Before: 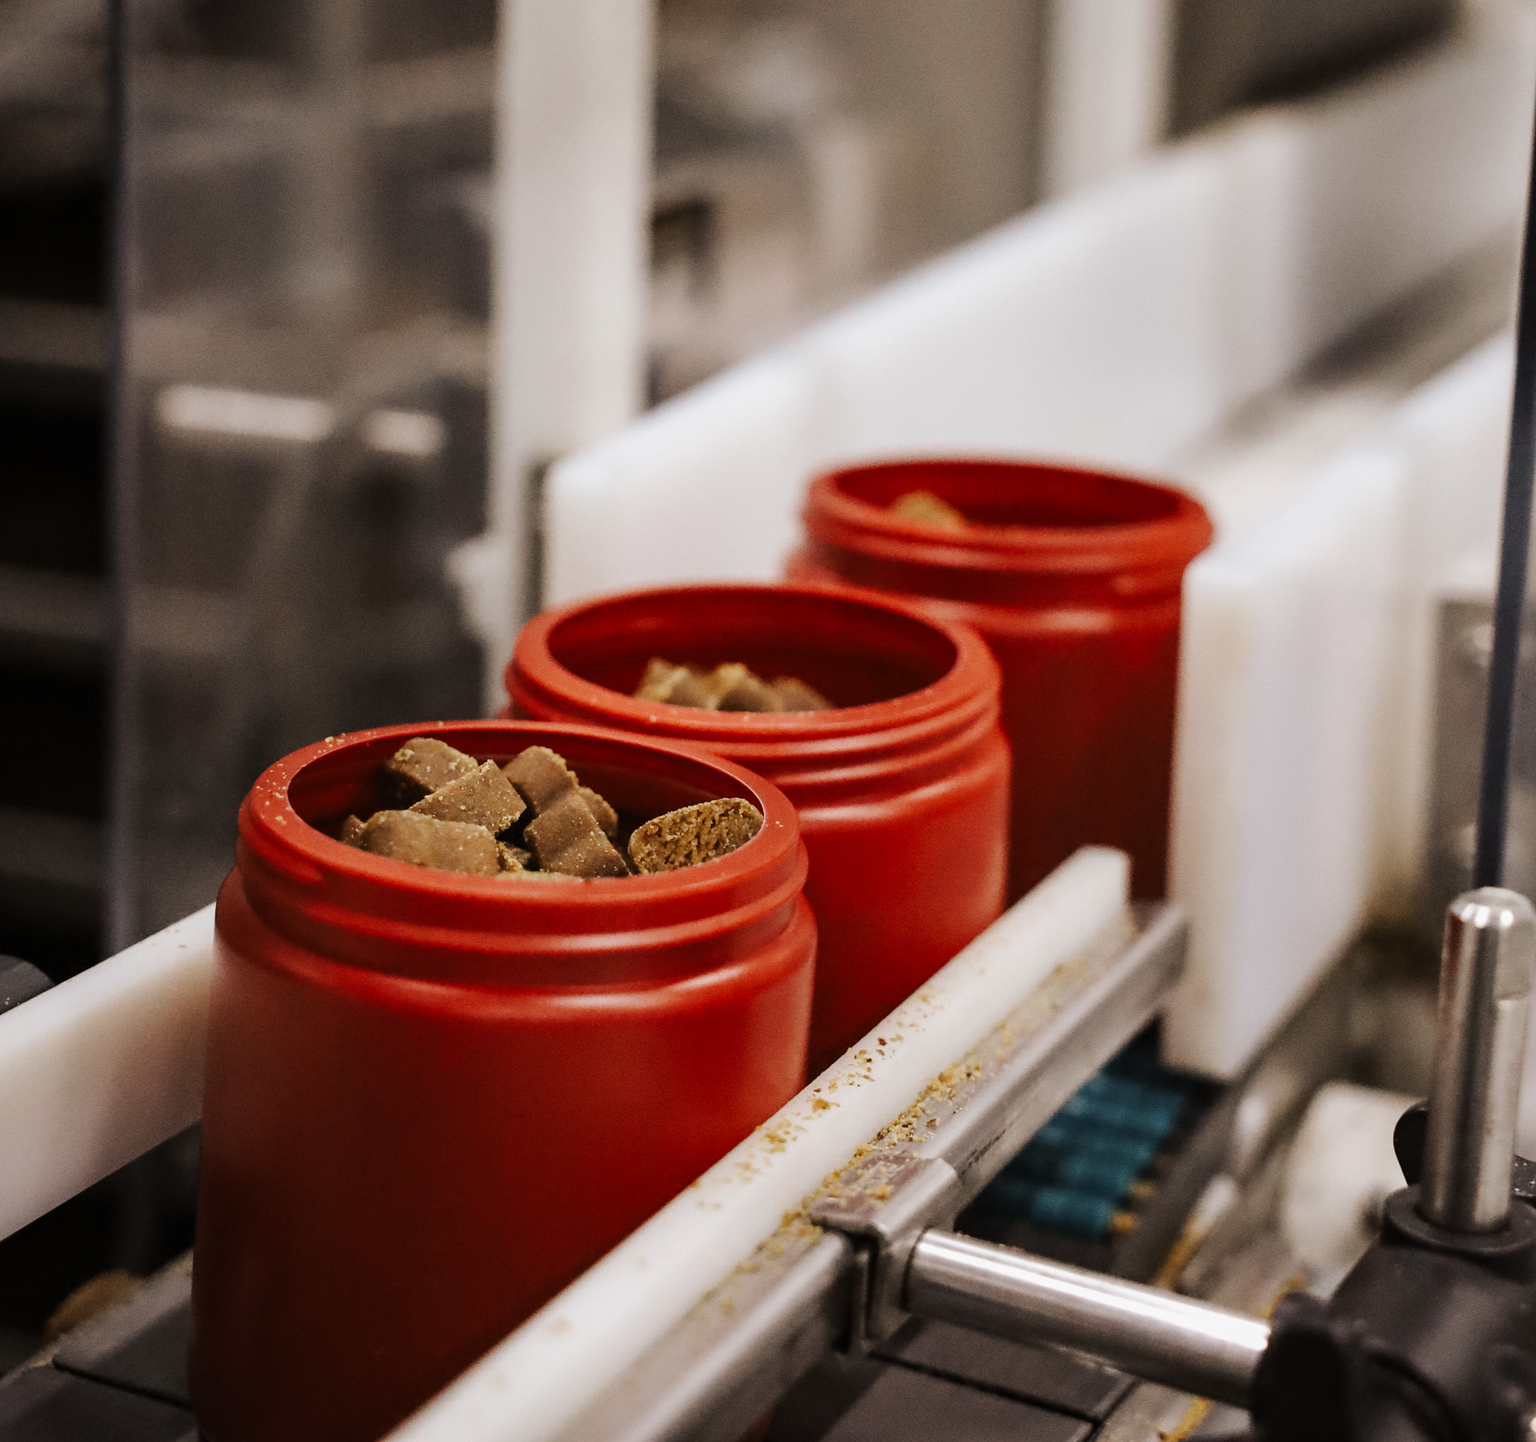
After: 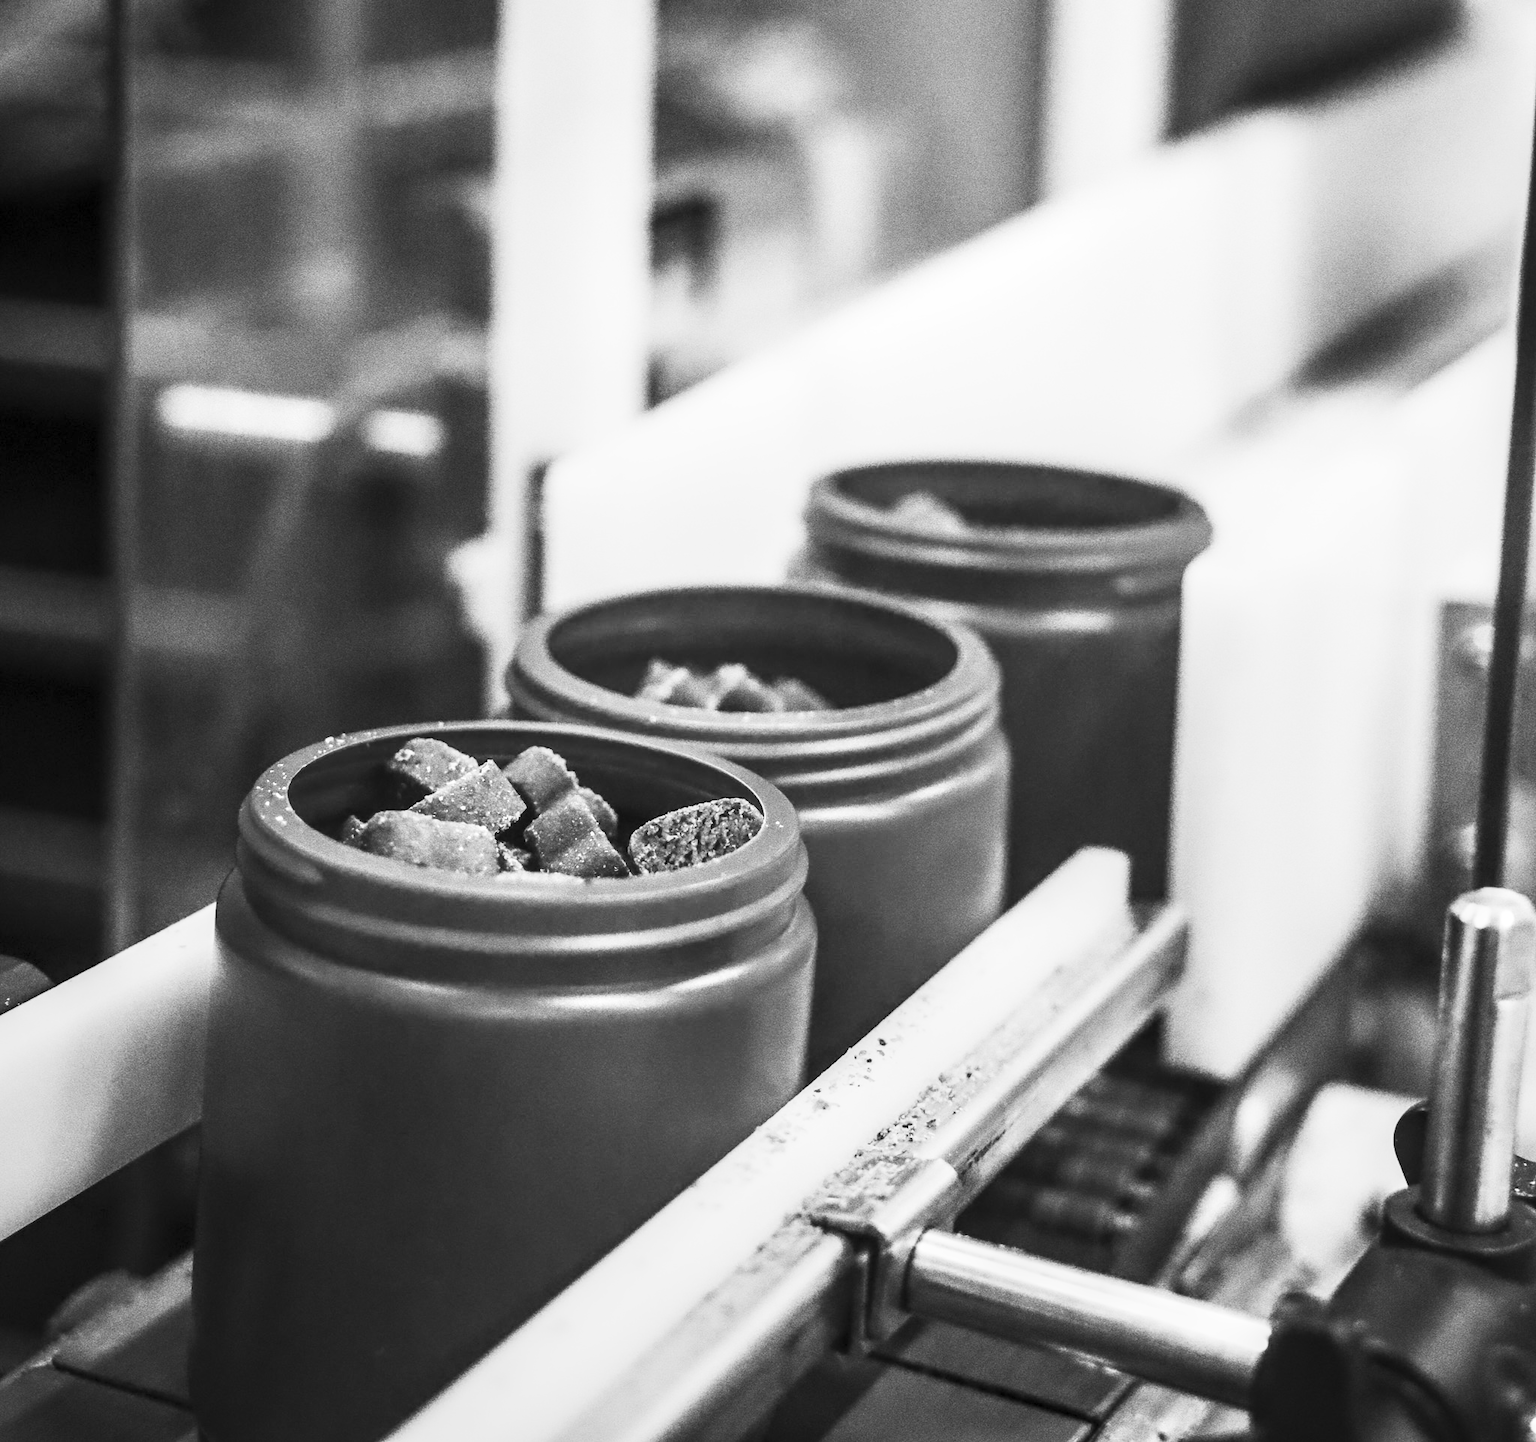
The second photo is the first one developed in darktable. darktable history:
contrast brightness saturation: contrast 0.53, brightness 0.47, saturation -1
local contrast: on, module defaults
